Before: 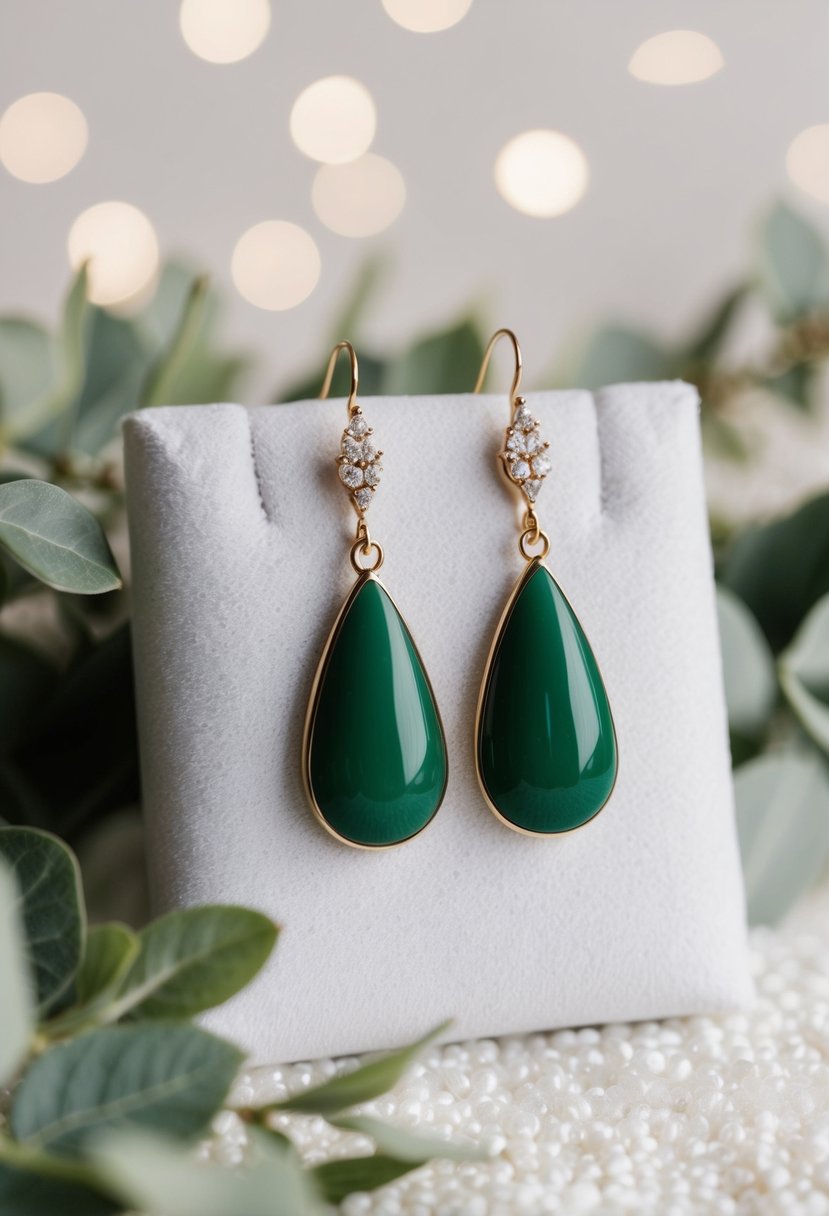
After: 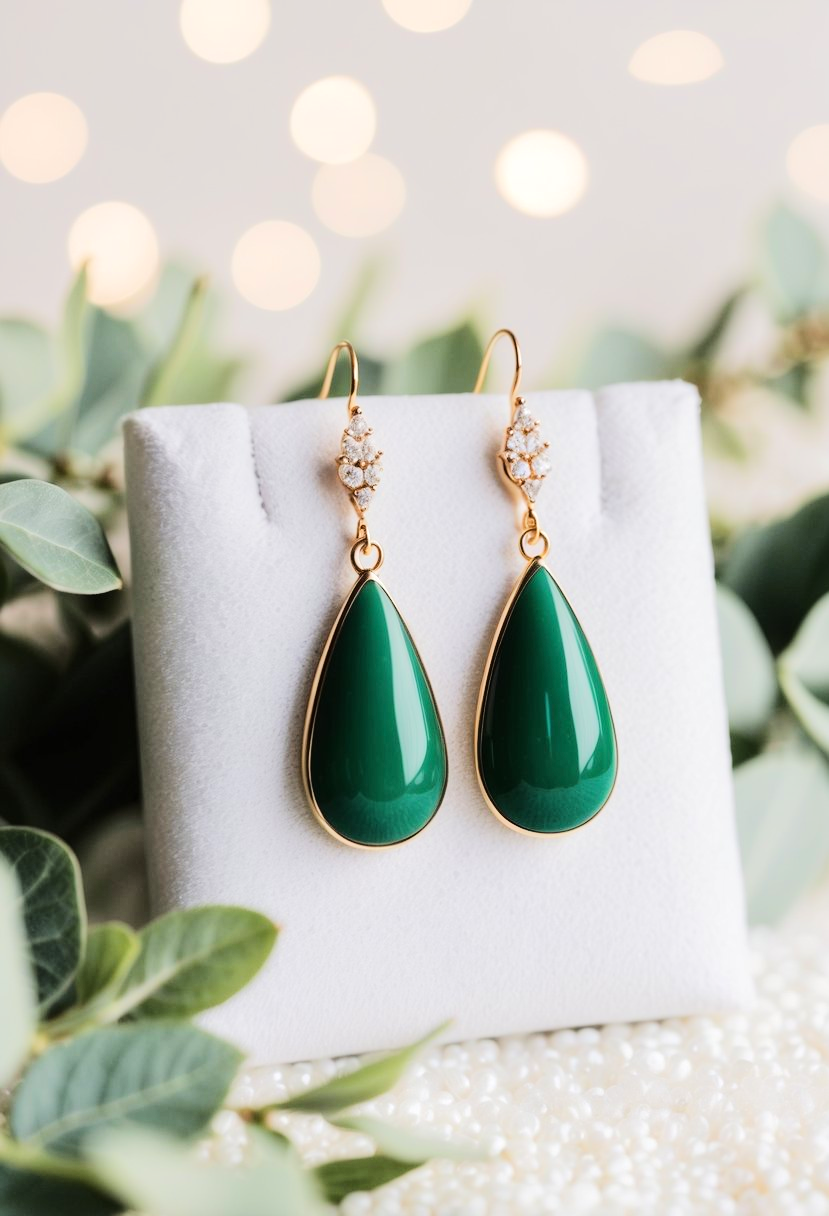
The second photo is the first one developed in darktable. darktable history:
tone equalizer: -7 EV 0.142 EV, -6 EV 0.57 EV, -5 EV 1.18 EV, -4 EV 1.31 EV, -3 EV 1.14 EV, -2 EV 0.6 EV, -1 EV 0.16 EV, edges refinement/feathering 500, mask exposure compensation -1.57 EV, preserve details no
